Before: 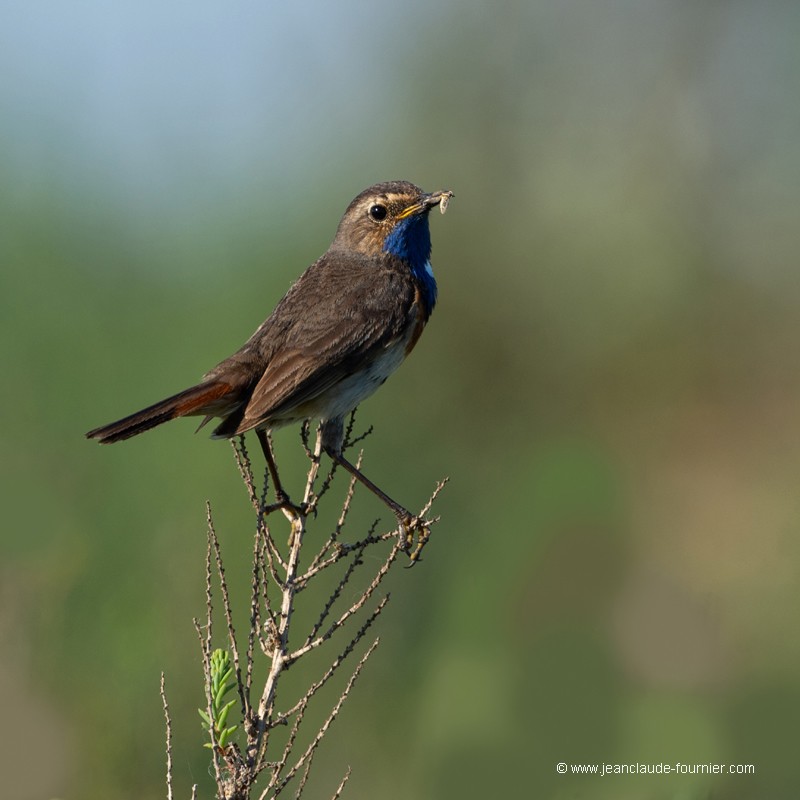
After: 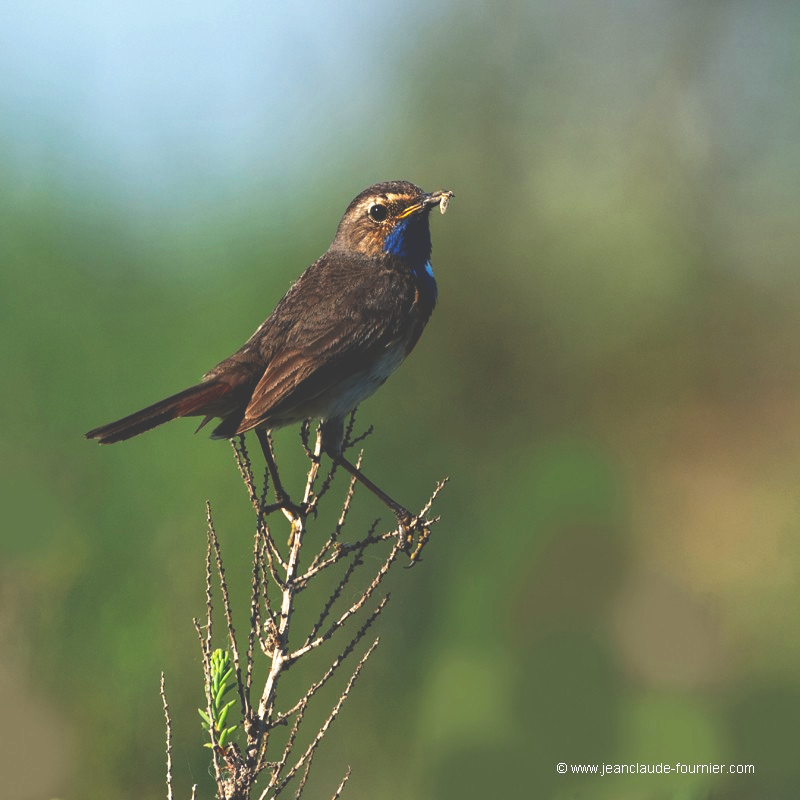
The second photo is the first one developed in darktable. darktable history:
base curve: curves: ch0 [(0, 0.036) (0.007, 0.037) (0.604, 0.887) (1, 1)], preserve colors none
